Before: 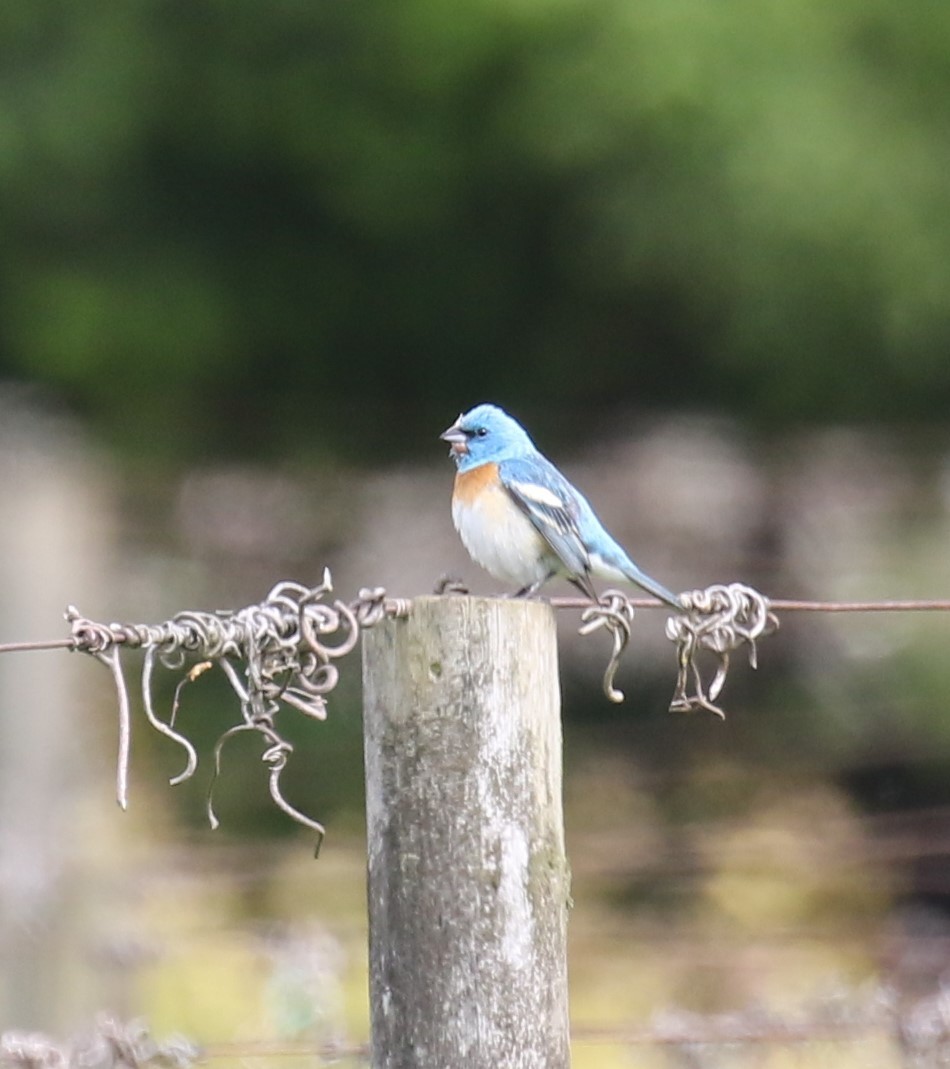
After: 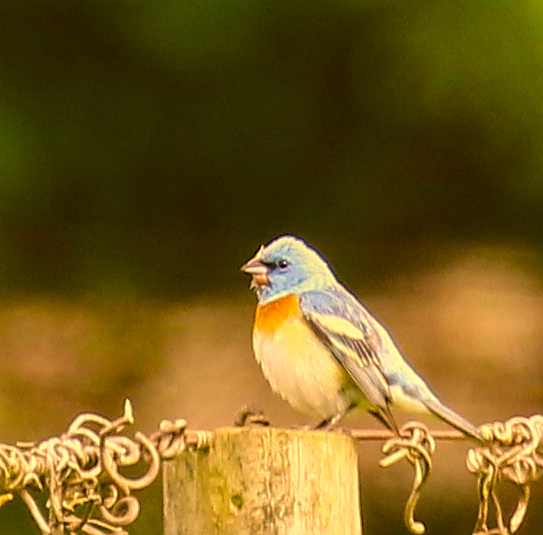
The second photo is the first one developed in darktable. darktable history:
crop: left 20.957%, top 15.763%, right 21.825%, bottom 34.178%
local contrast: on, module defaults
color correction: highlights a* 10.65, highlights b* 30.74, shadows a* 2.7, shadows b* 16.8, saturation 1.74
sharpen: on, module defaults
